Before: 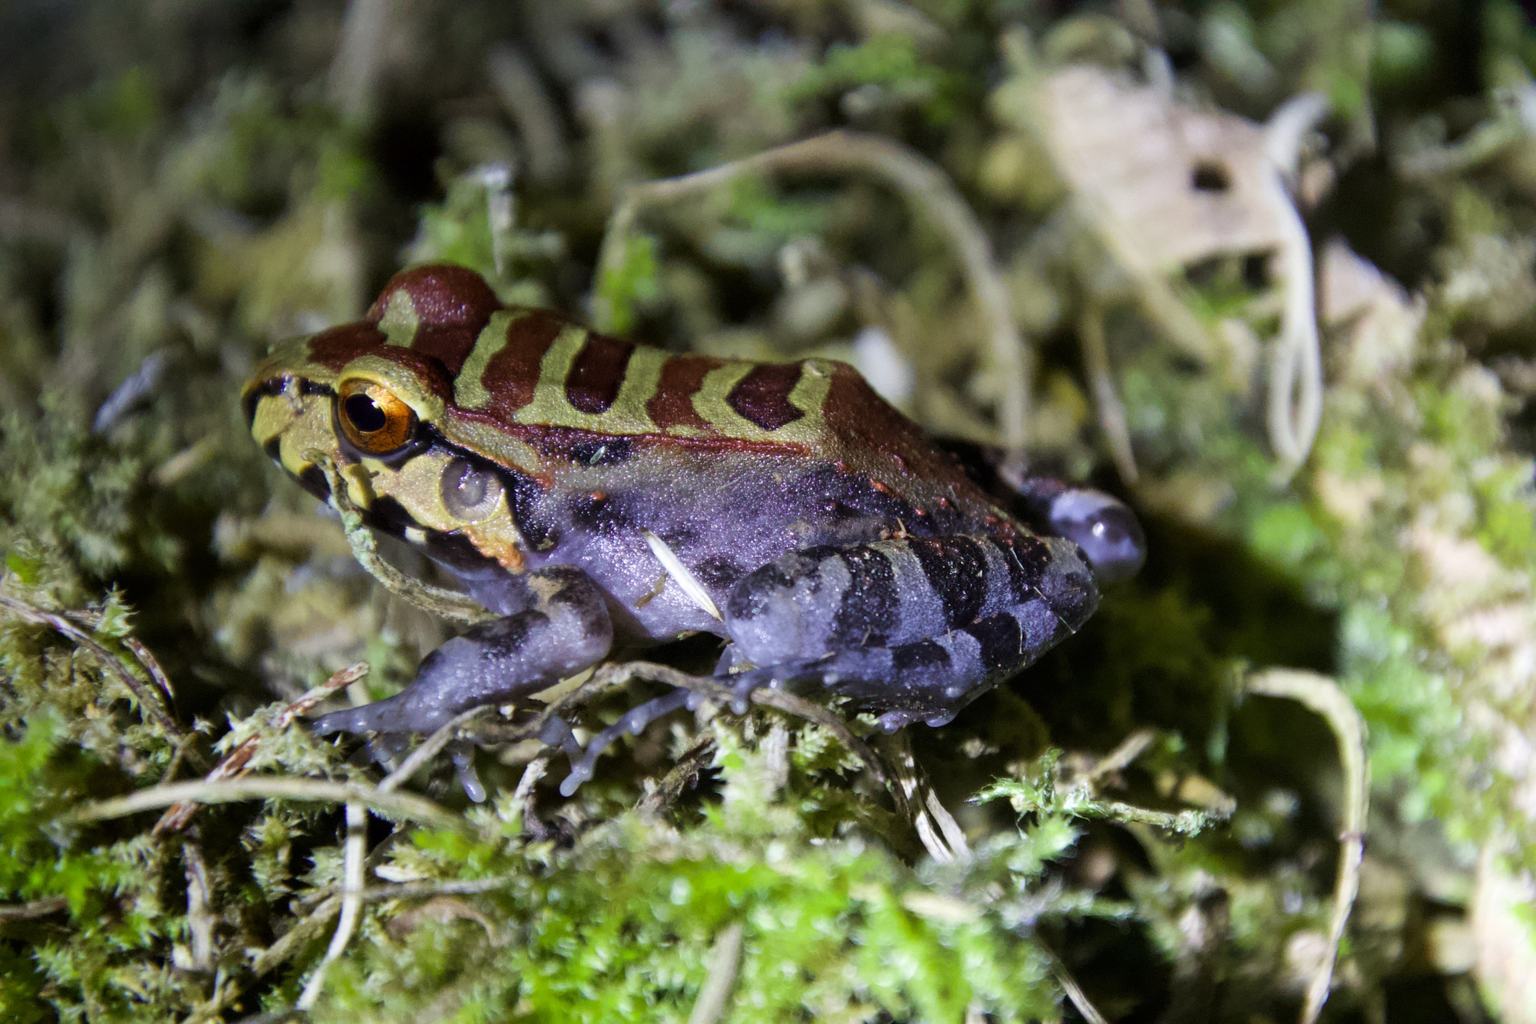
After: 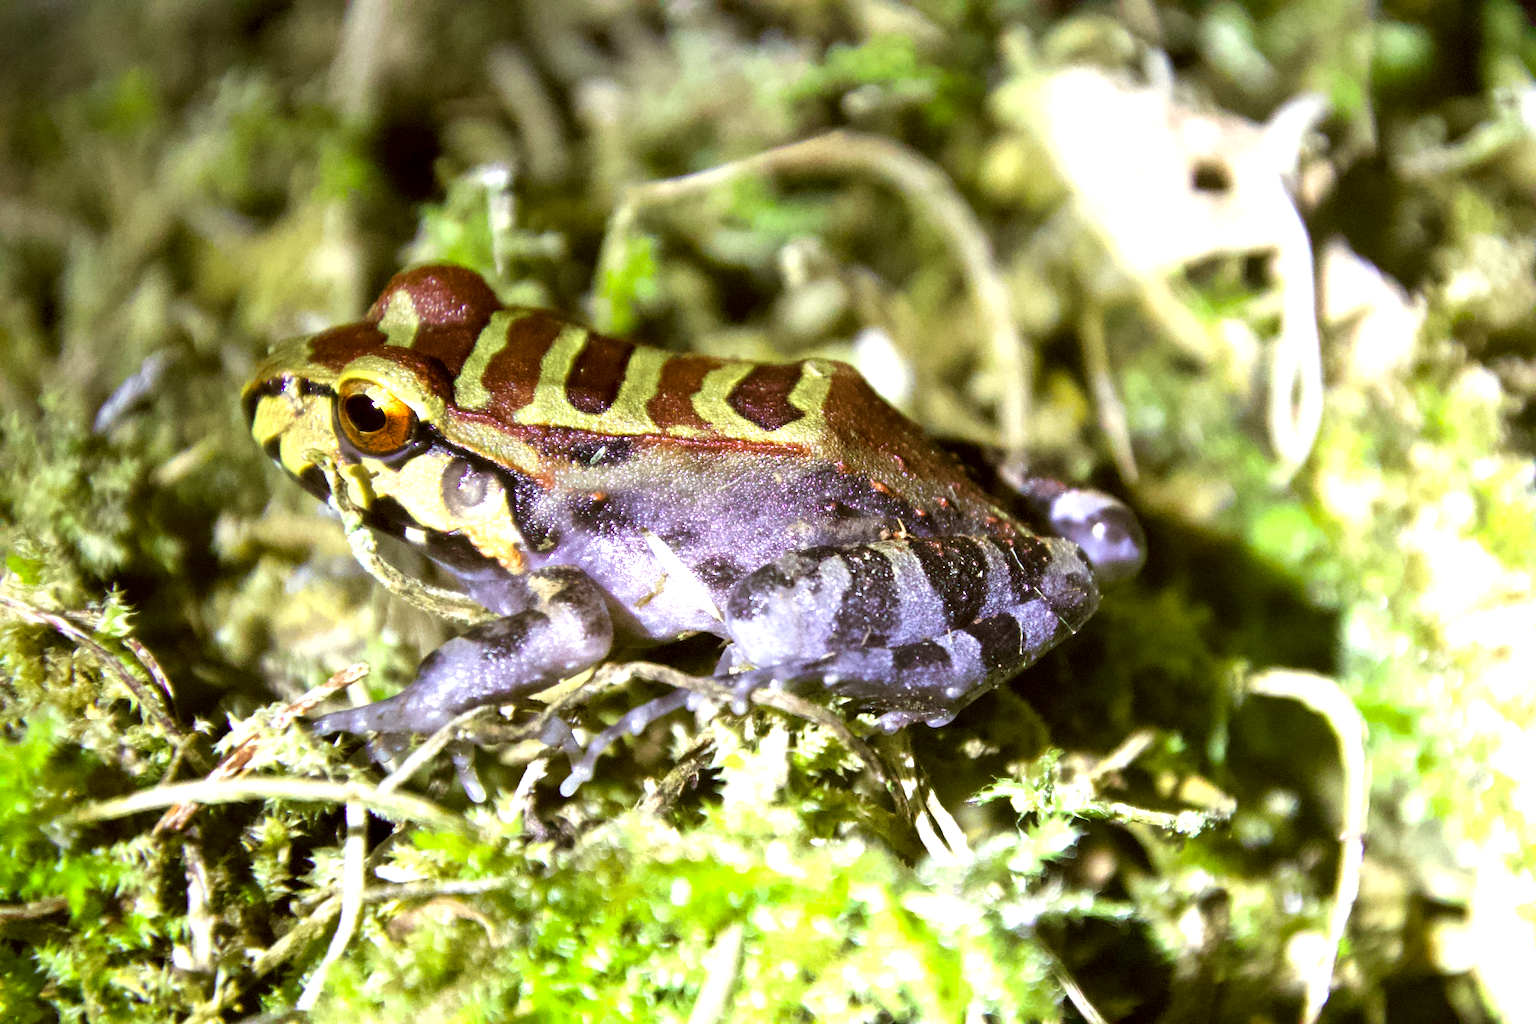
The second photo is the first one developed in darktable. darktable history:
exposure: black level correction 0.001, exposure 1.398 EV, compensate exposure bias true, compensate highlight preservation false
color correction: highlights a* -1.43, highlights b* 10.12, shadows a* 0.395, shadows b* 19.35
